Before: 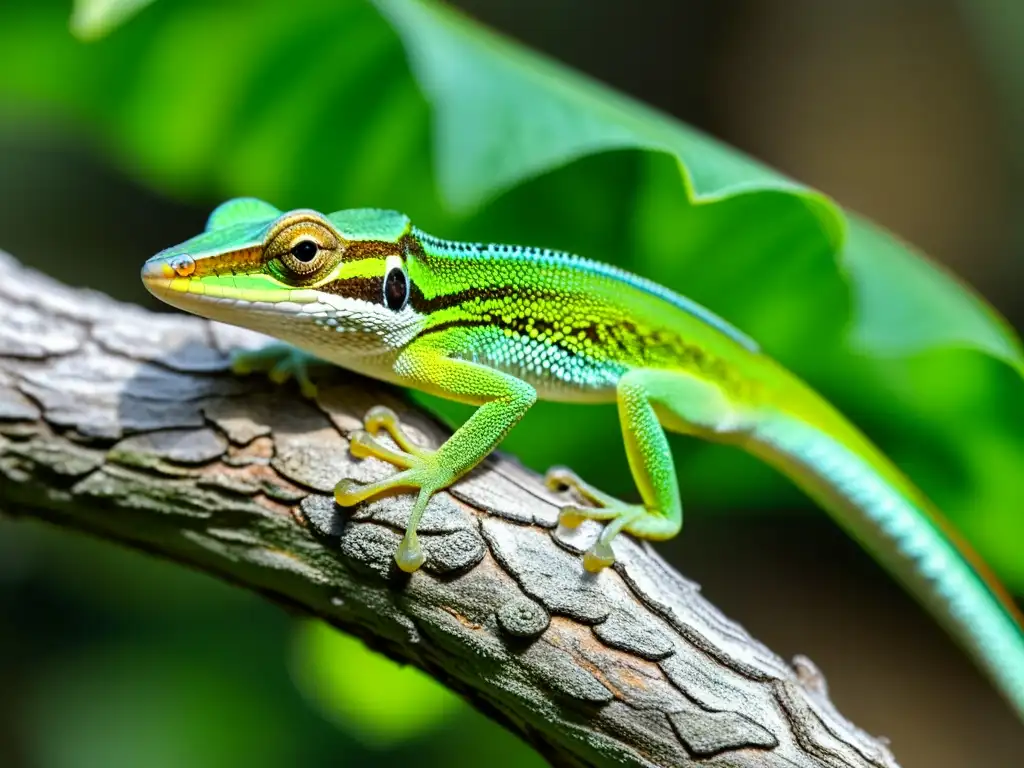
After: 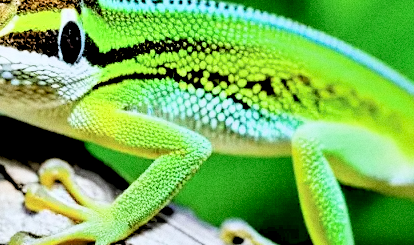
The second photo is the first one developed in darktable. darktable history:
rgb levels: levels [[0.027, 0.429, 0.996], [0, 0.5, 1], [0, 0.5, 1]]
grain: on, module defaults
white balance: red 0.954, blue 1.079
local contrast: highlights 123%, shadows 126%, detail 140%, midtone range 0.254
filmic rgb: black relative exposure -5 EV, hardness 2.88, contrast 1.5
crop: left 31.751%, top 32.172%, right 27.8%, bottom 35.83%
